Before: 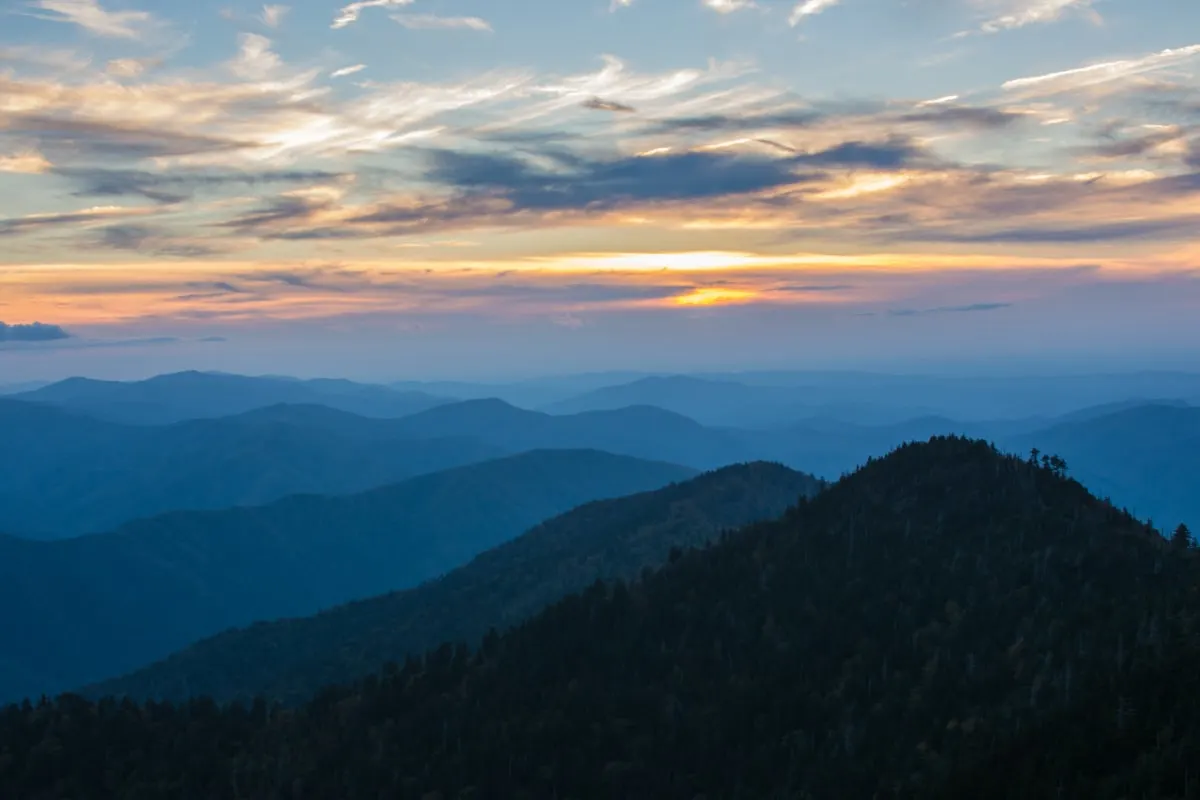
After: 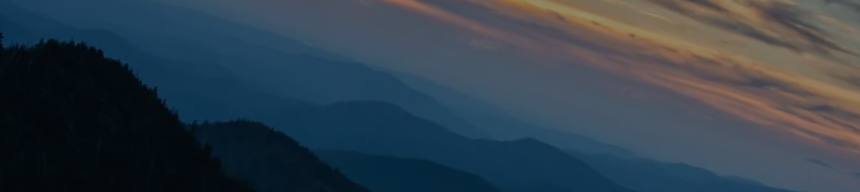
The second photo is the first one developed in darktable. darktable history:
crop and rotate: angle 16.12°, top 30.835%, bottom 35.653%
tone equalizer: -8 EV -2 EV, -7 EV -2 EV, -6 EV -2 EV, -5 EV -2 EV, -4 EV -2 EV, -3 EV -2 EV, -2 EV -2 EV, -1 EV -1.63 EV, +0 EV -2 EV
rotate and perspective: rotation -0.45°, automatic cropping original format, crop left 0.008, crop right 0.992, crop top 0.012, crop bottom 0.988
